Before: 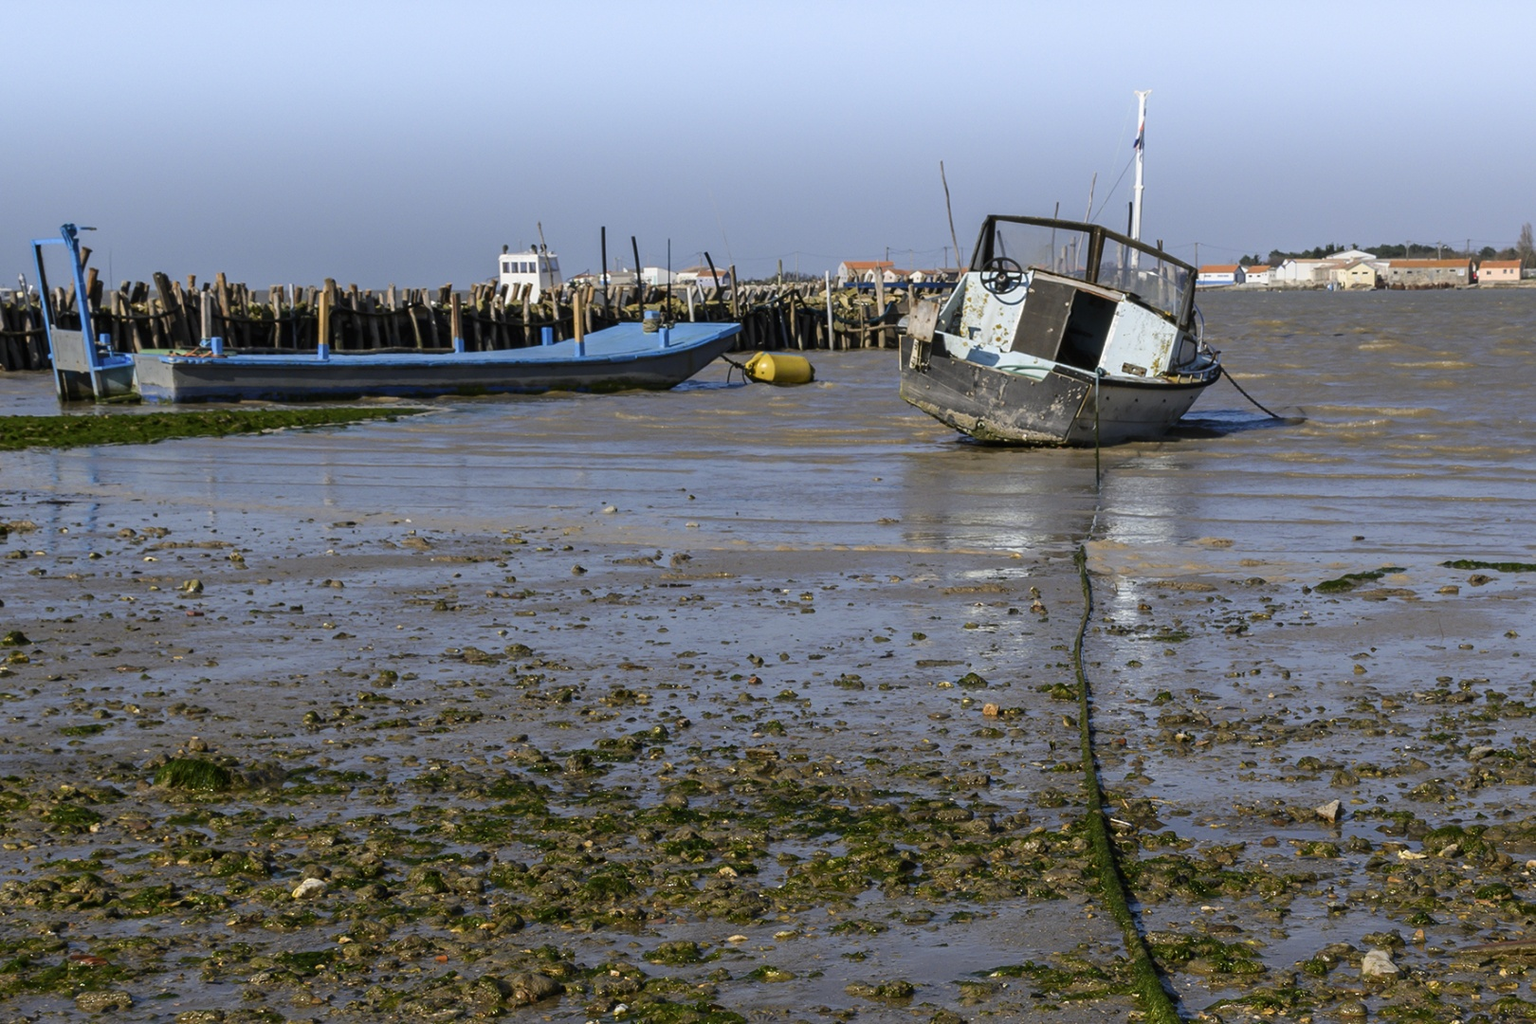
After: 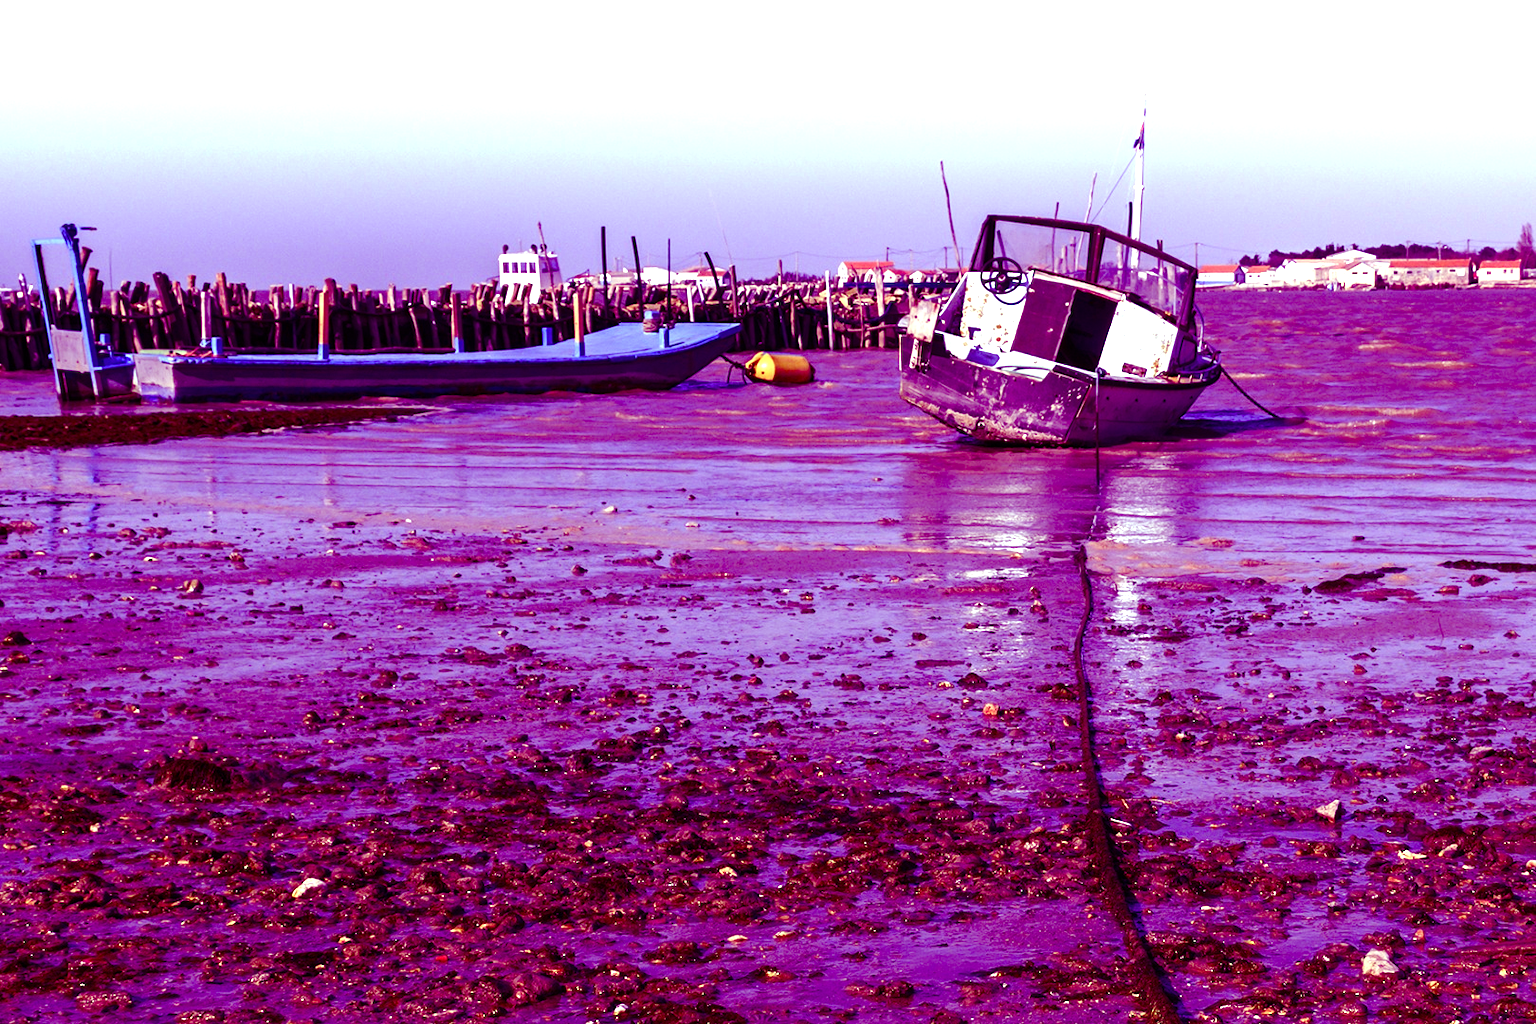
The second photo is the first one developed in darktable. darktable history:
color balance: mode lift, gamma, gain (sRGB), lift [1, 1, 0.101, 1]
color balance rgb: perceptual saturation grading › global saturation 20%, perceptual saturation grading › highlights -25%, perceptual saturation grading › shadows 25%
exposure: black level correction 0.001, exposure 1.129 EV, compensate exposure bias true, compensate highlight preservation false
